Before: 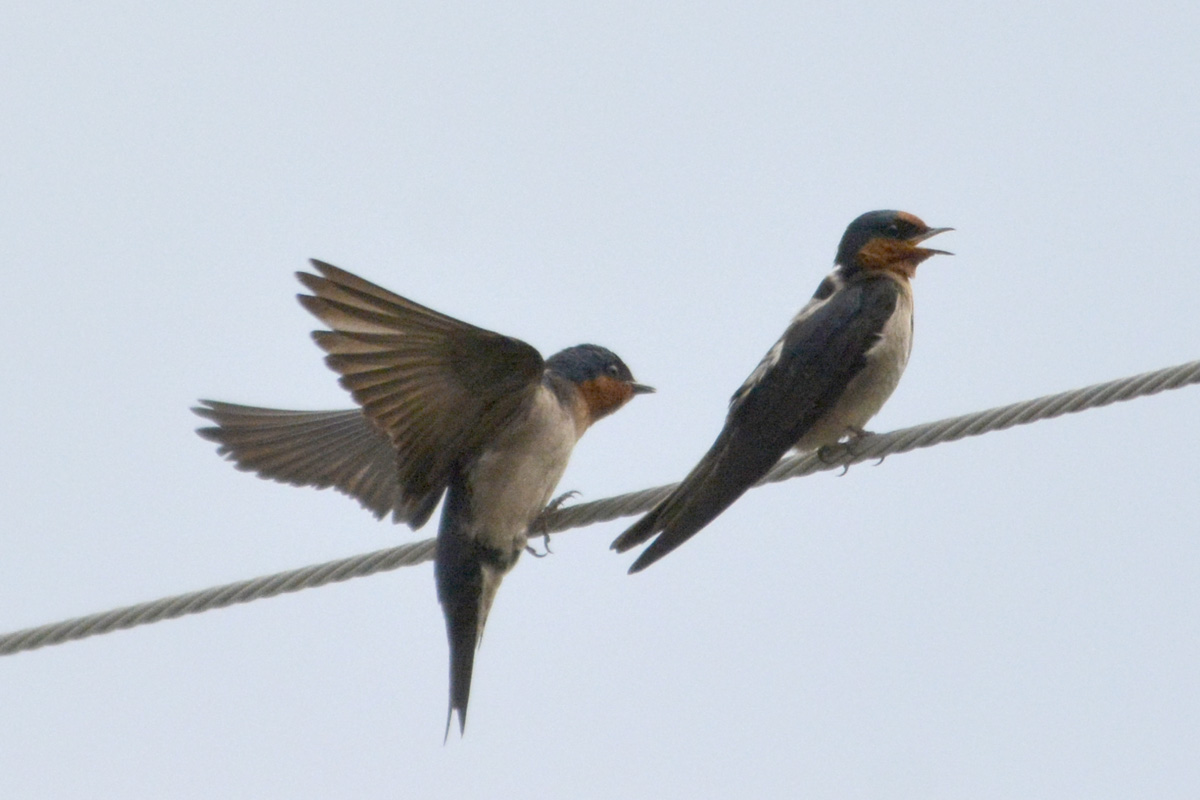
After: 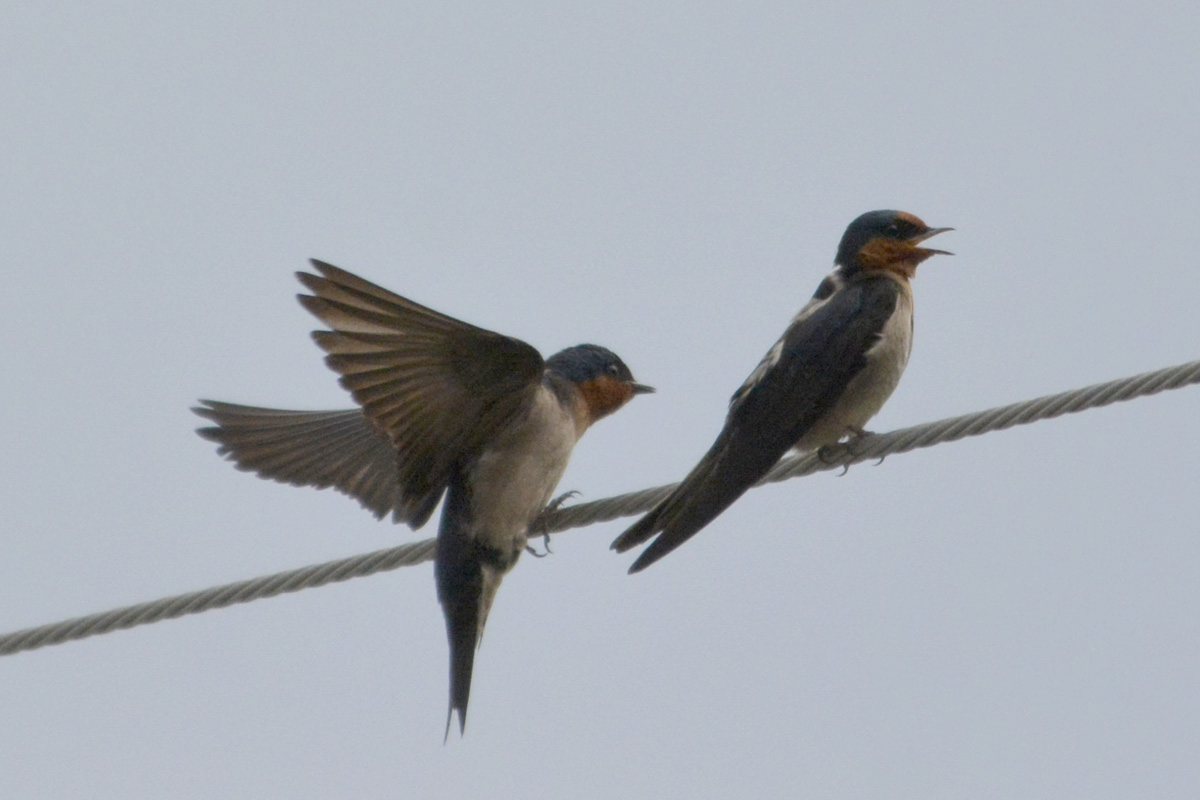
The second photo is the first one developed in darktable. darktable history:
exposure: exposure -0.489 EV, compensate exposure bias true, compensate highlight preservation false
